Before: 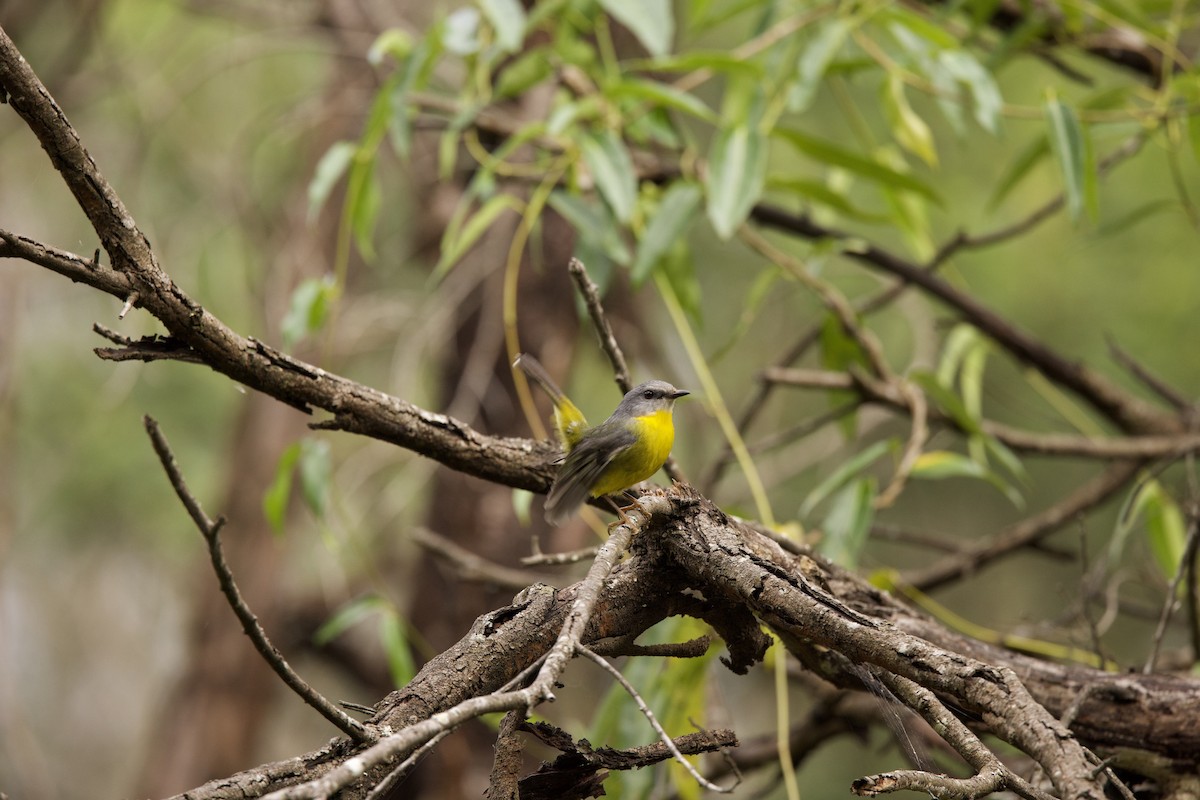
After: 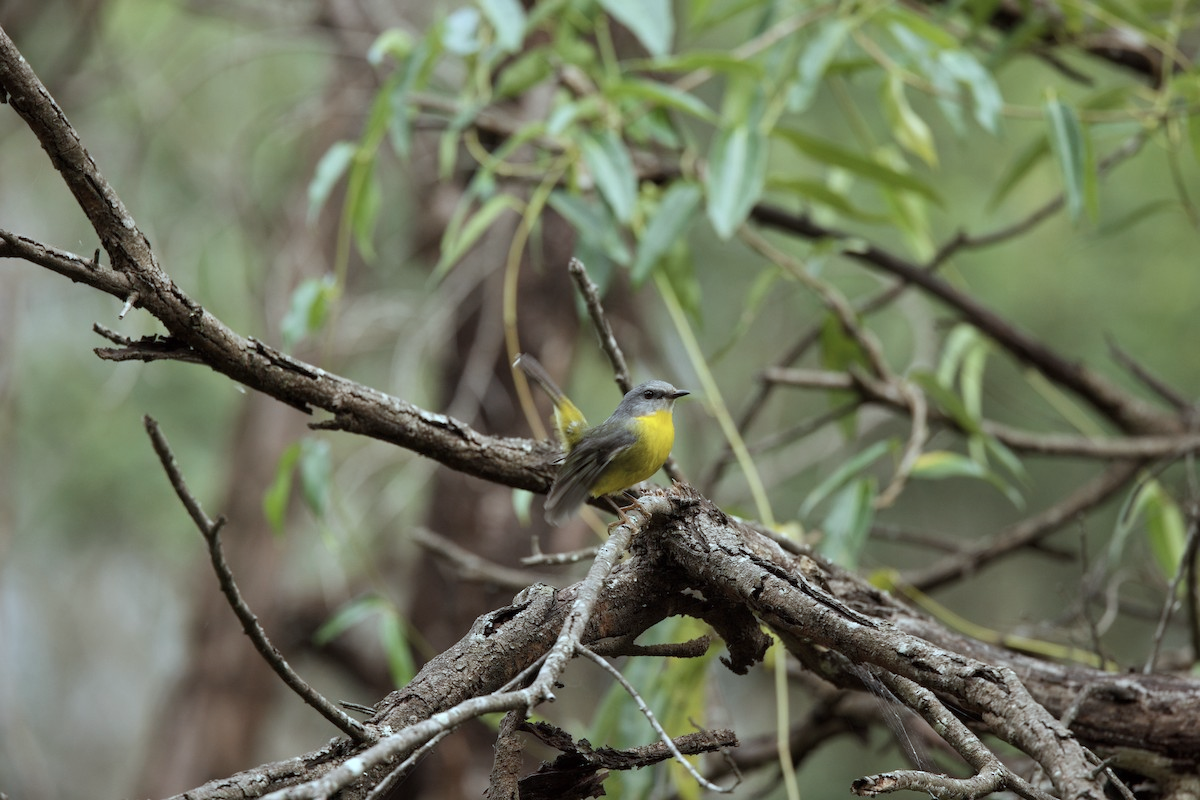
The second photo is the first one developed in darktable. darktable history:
color correction: highlights a* -12.92, highlights b* -17.44, saturation 0.7
